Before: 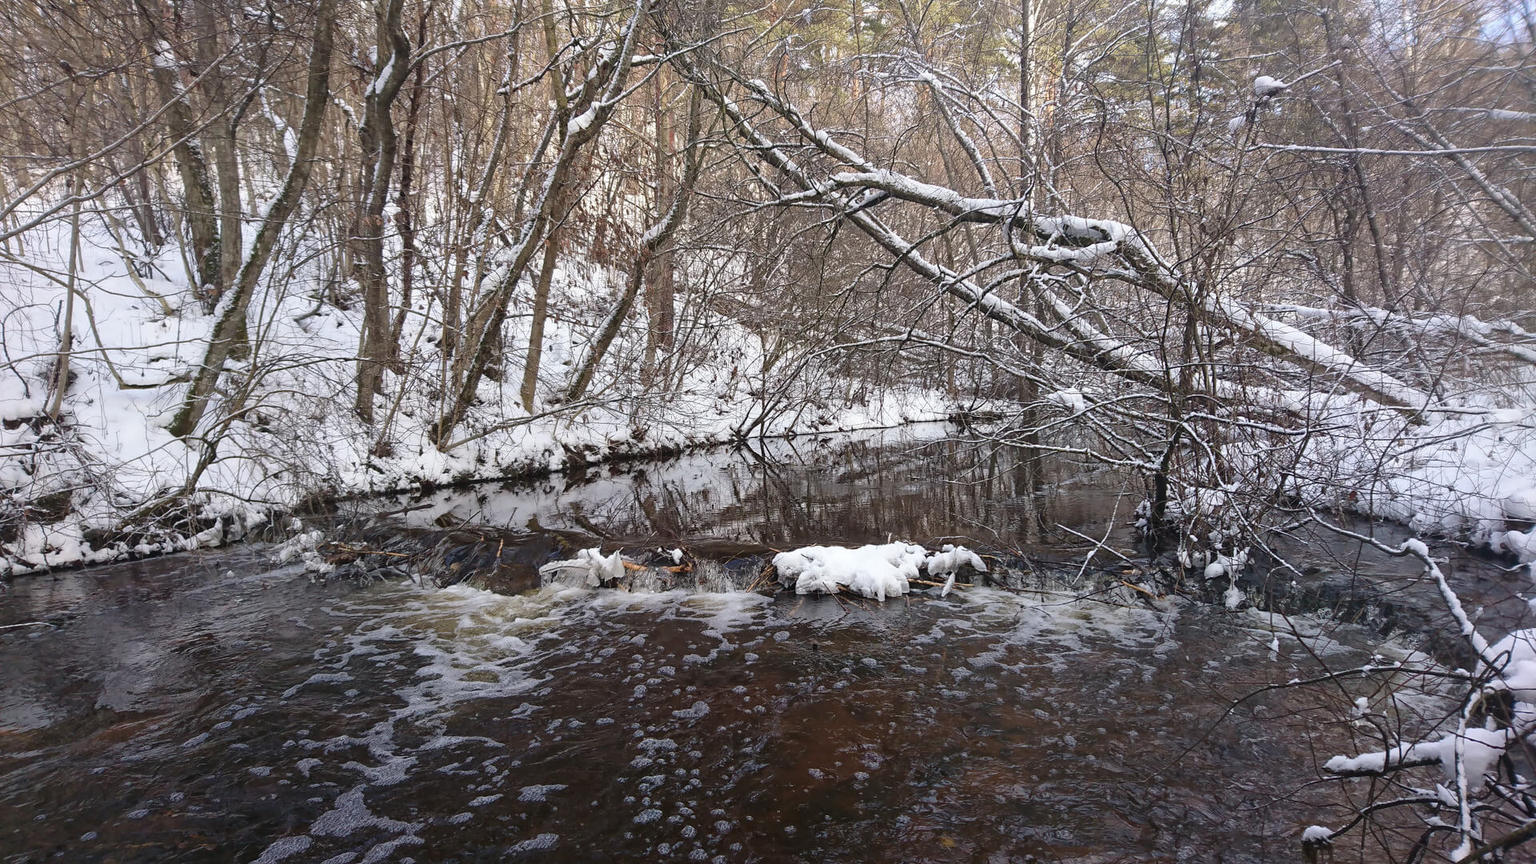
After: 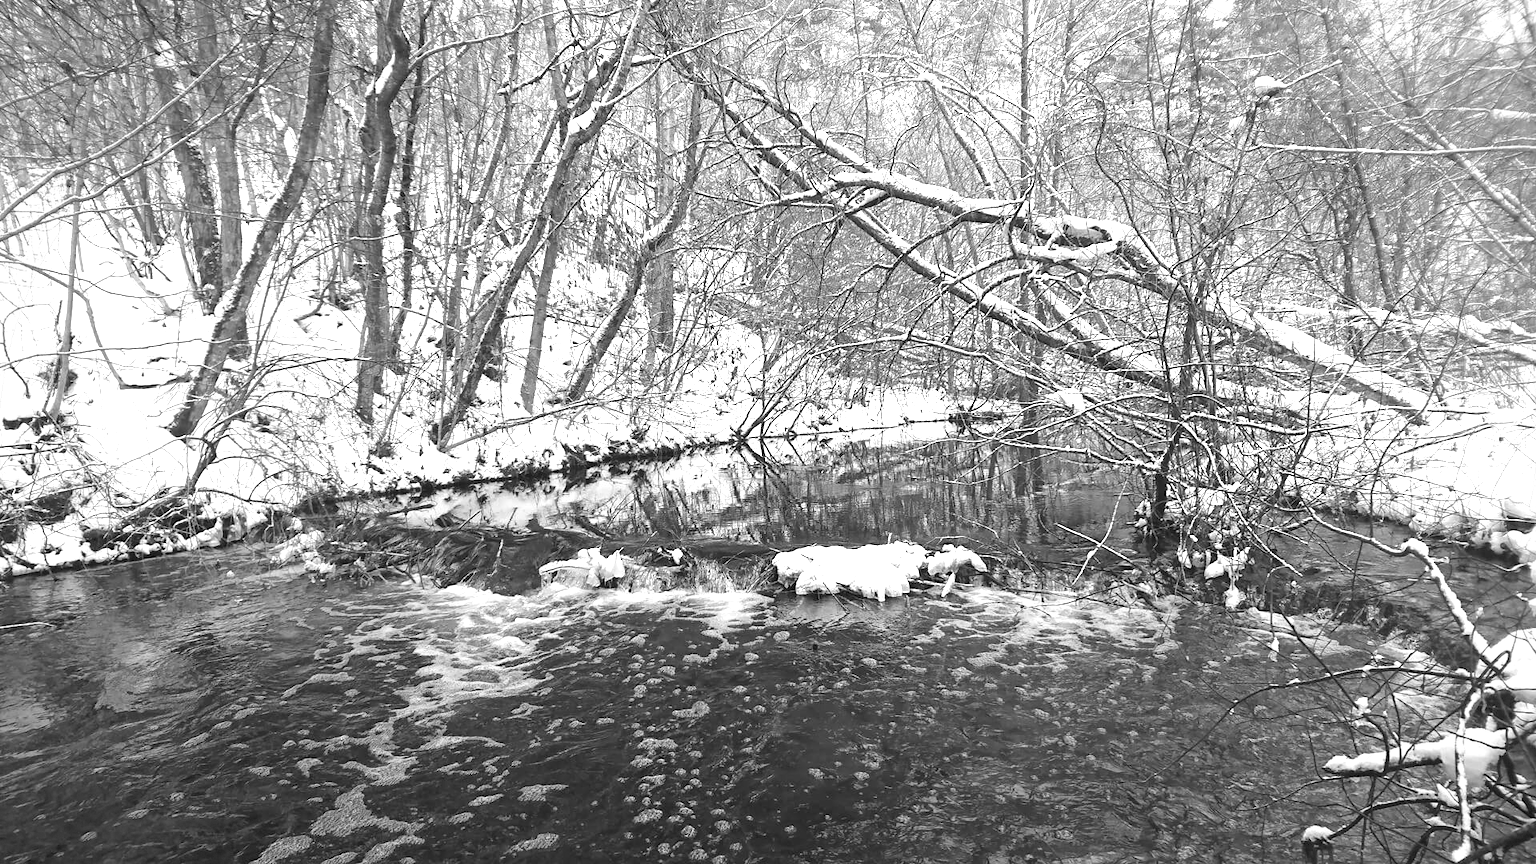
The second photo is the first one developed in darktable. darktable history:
vignetting: fall-off start 100%, brightness -0.406, saturation -0.3, width/height ratio 1.324, dithering 8-bit output, unbound false
exposure: black level correction 0, exposure 1.2 EV, compensate exposure bias true, compensate highlight preservation false
monochrome: on, module defaults
